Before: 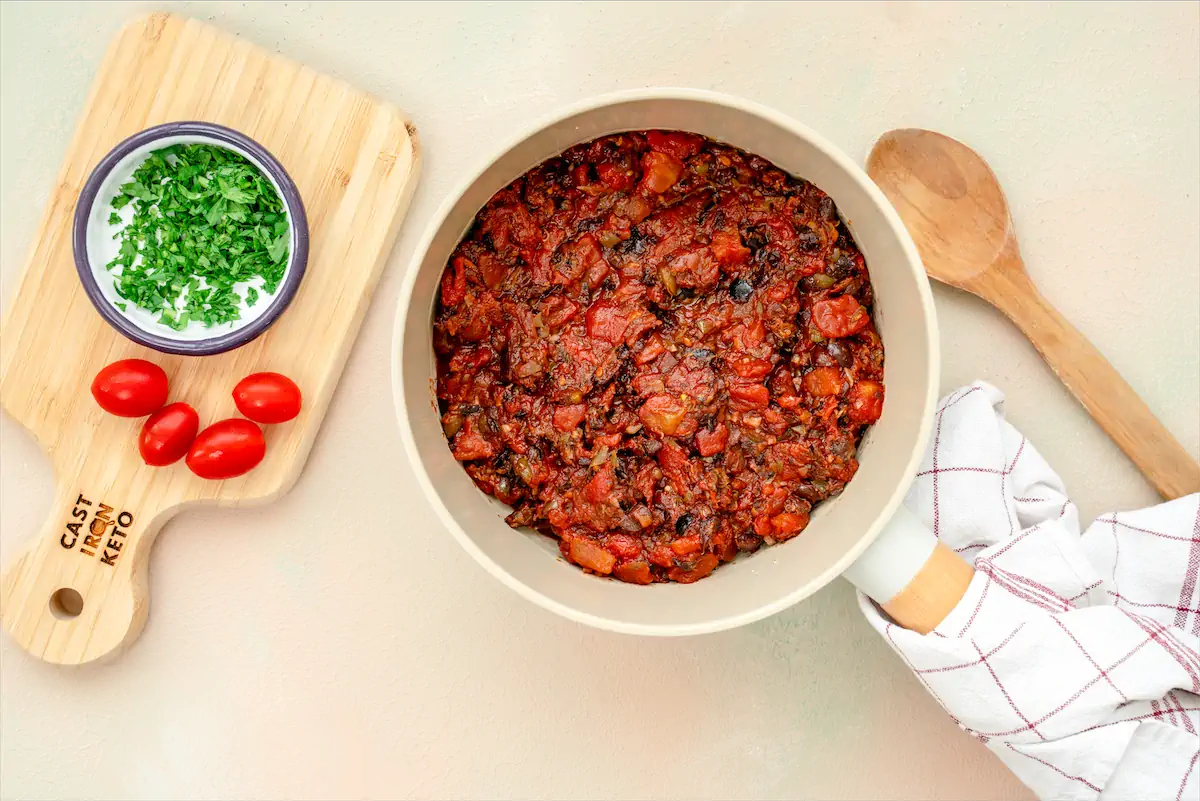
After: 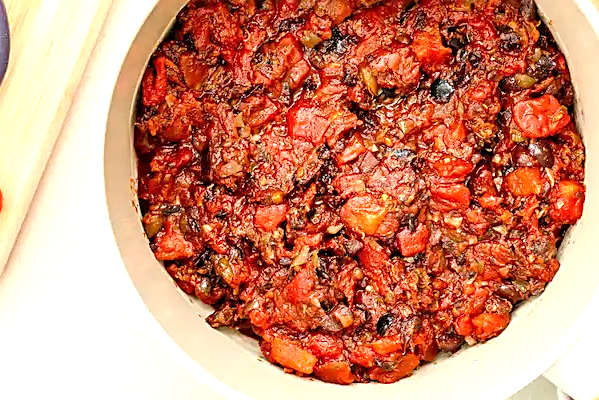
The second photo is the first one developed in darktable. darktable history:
exposure: exposure 0.766 EV, compensate highlight preservation false
crop: left 25%, top 25%, right 25%, bottom 25%
sharpen: on, module defaults
